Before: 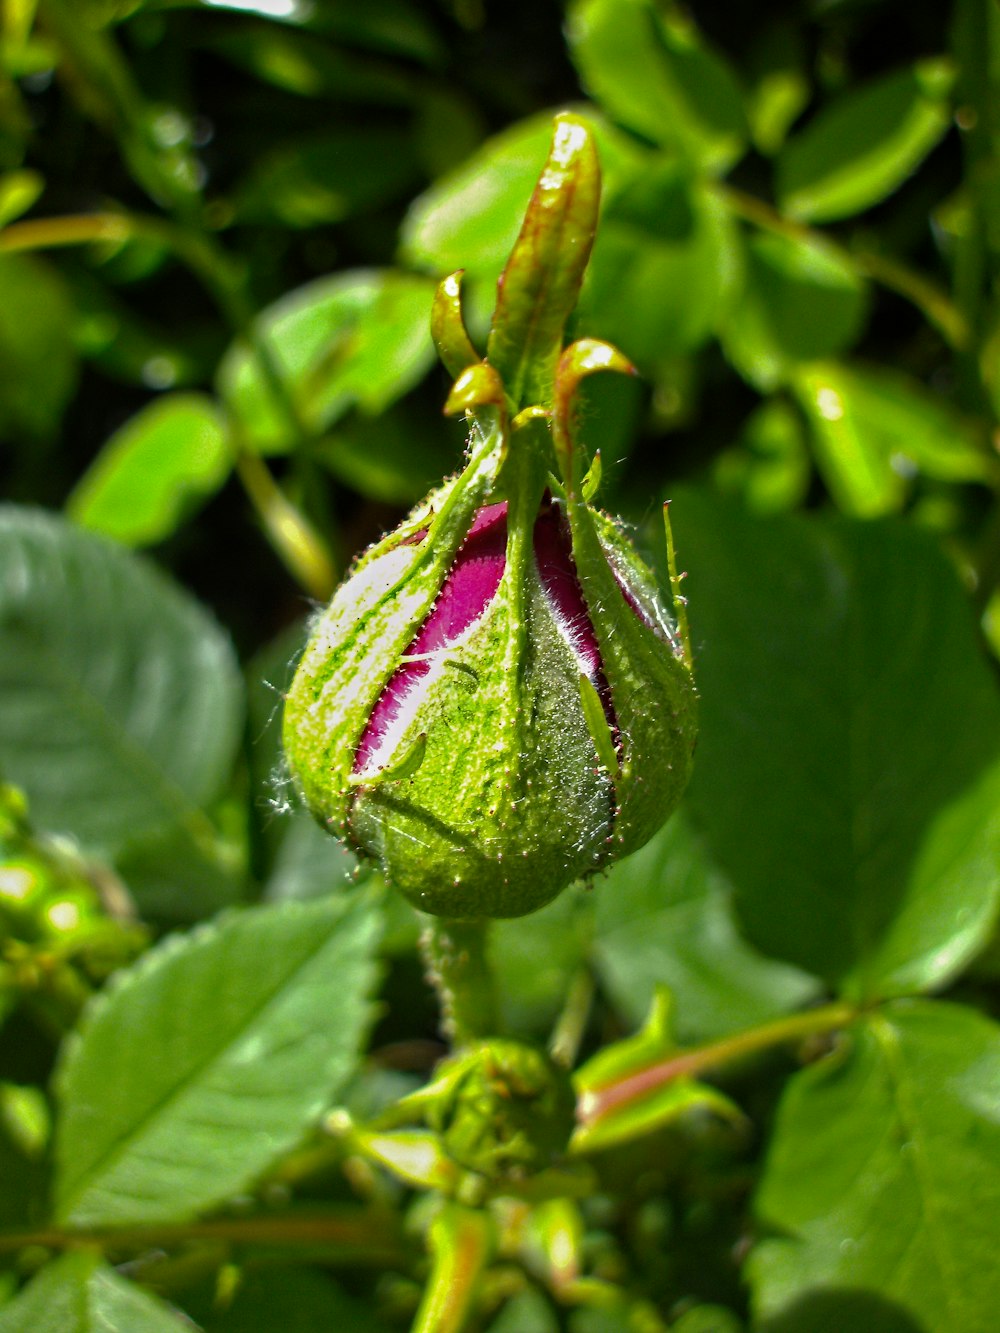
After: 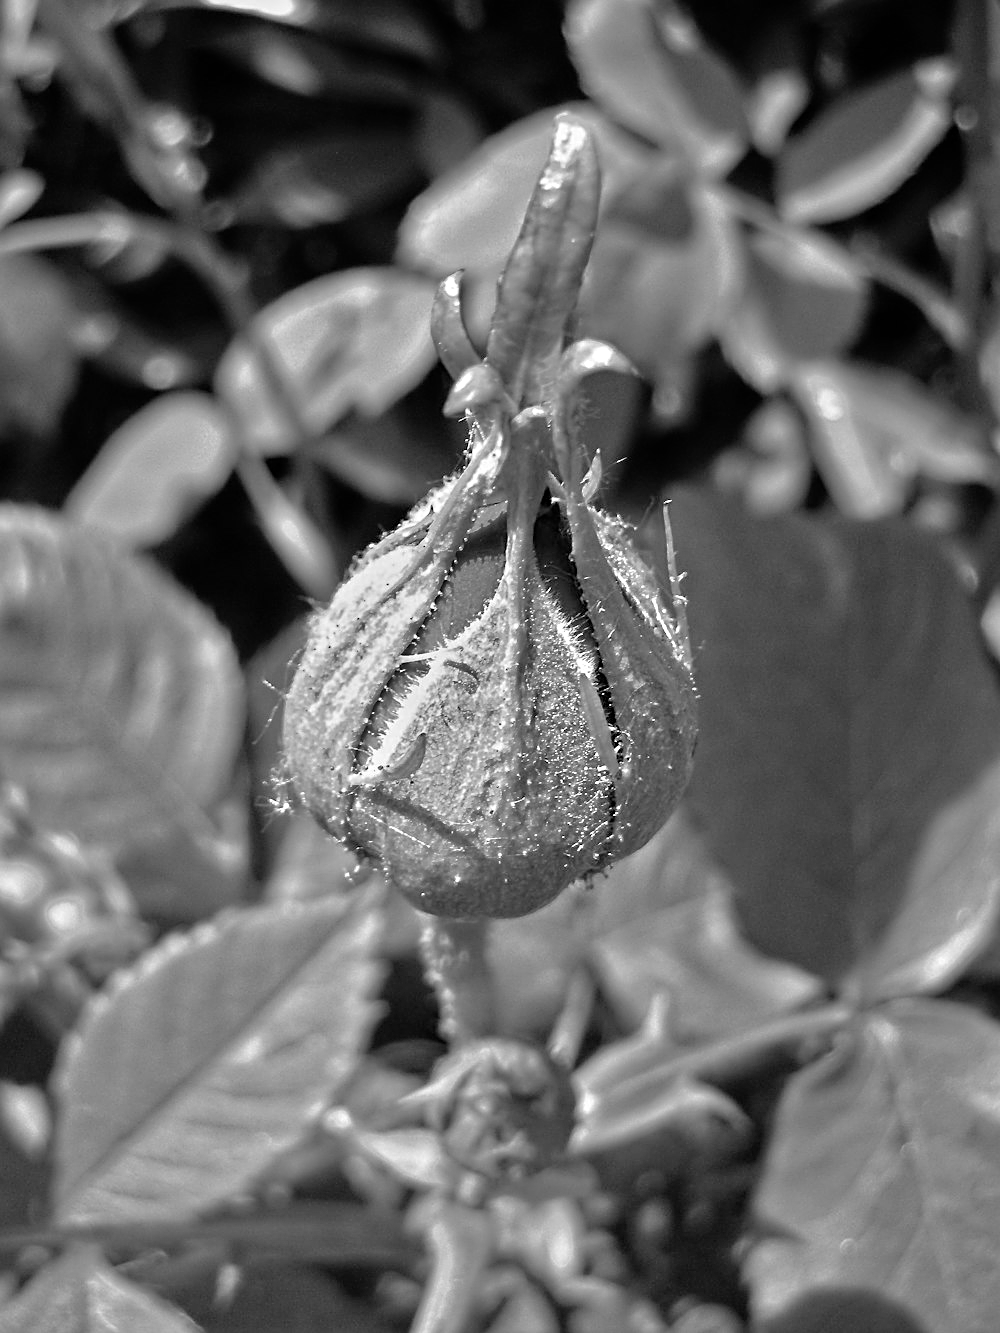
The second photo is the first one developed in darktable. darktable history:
color calibration: output gray [0.25, 0.35, 0.4, 0], x 0.383, y 0.372, temperature 3905.17 K
tone equalizer: -7 EV 0.15 EV, -6 EV 0.6 EV, -5 EV 1.15 EV, -4 EV 1.33 EV, -3 EV 1.15 EV, -2 EV 0.6 EV, -1 EV 0.15 EV, mask exposure compensation -0.5 EV
sharpen: on, module defaults
